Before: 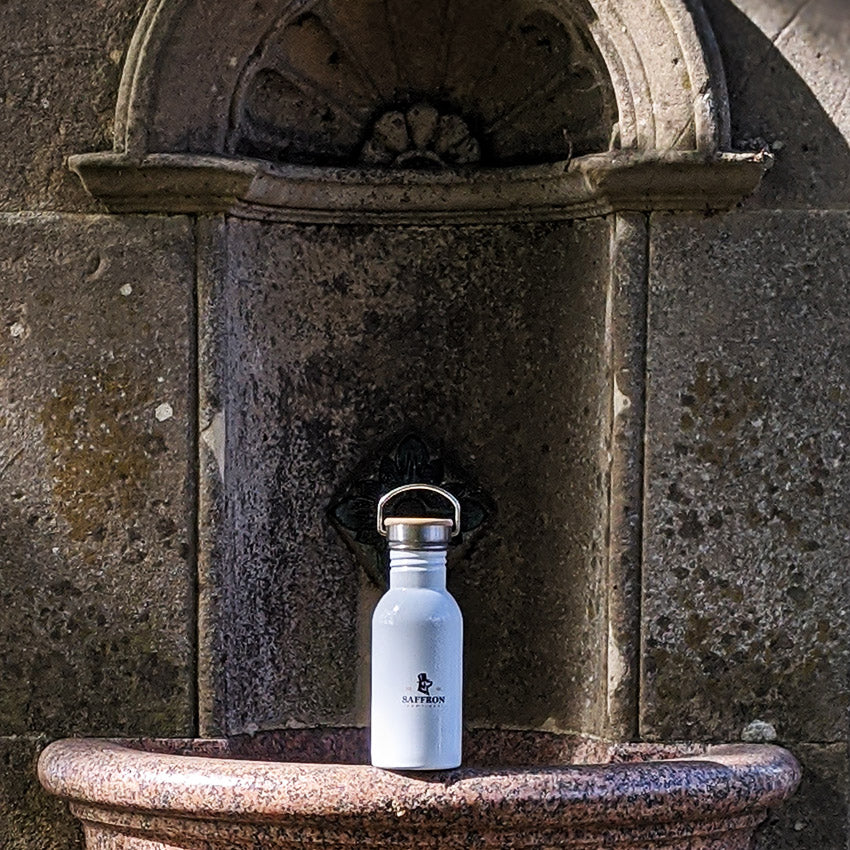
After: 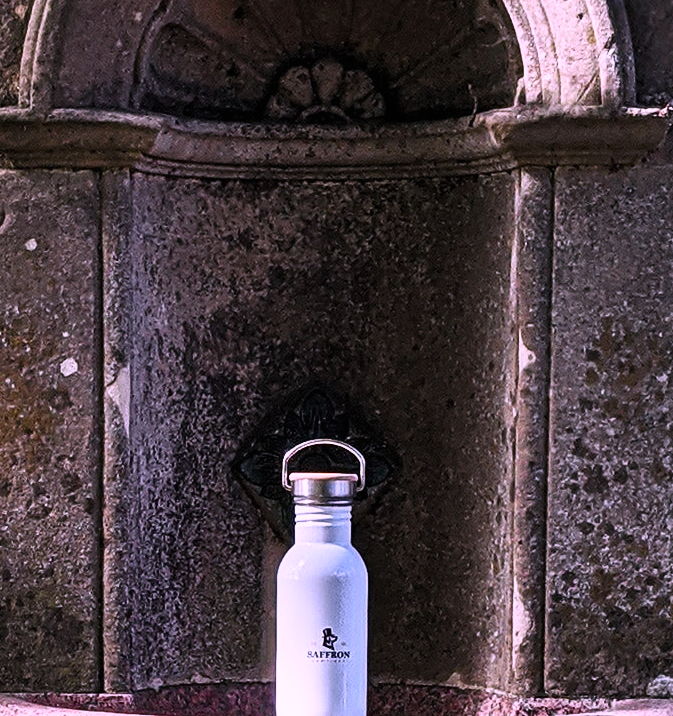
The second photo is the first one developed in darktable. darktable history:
tone curve: curves: ch0 [(0, 0.003) (0.117, 0.101) (0.257, 0.246) (0.408, 0.432) (0.632, 0.716) (0.795, 0.884) (1, 1)]; ch1 [(0, 0) (0.227, 0.197) (0.405, 0.421) (0.501, 0.501) (0.522, 0.526) (0.546, 0.564) (0.589, 0.602) (0.696, 0.761) (0.976, 0.992)]; ch2 [(0, 0) (0.208, 0.176) (0.377, 0.38) (0.5, 0.5) (0.537, 0.534) (0.571, 0.577) (0.627, 0.64) (0.698, 0.76) (1, 1)], color space Lab, independent channels, preserve colors none
color correction: highlights a* 15.46, highlights b* -20.56
crop: left 11.225%, top 5.381%, right 9.565%, bottom 10.314%
